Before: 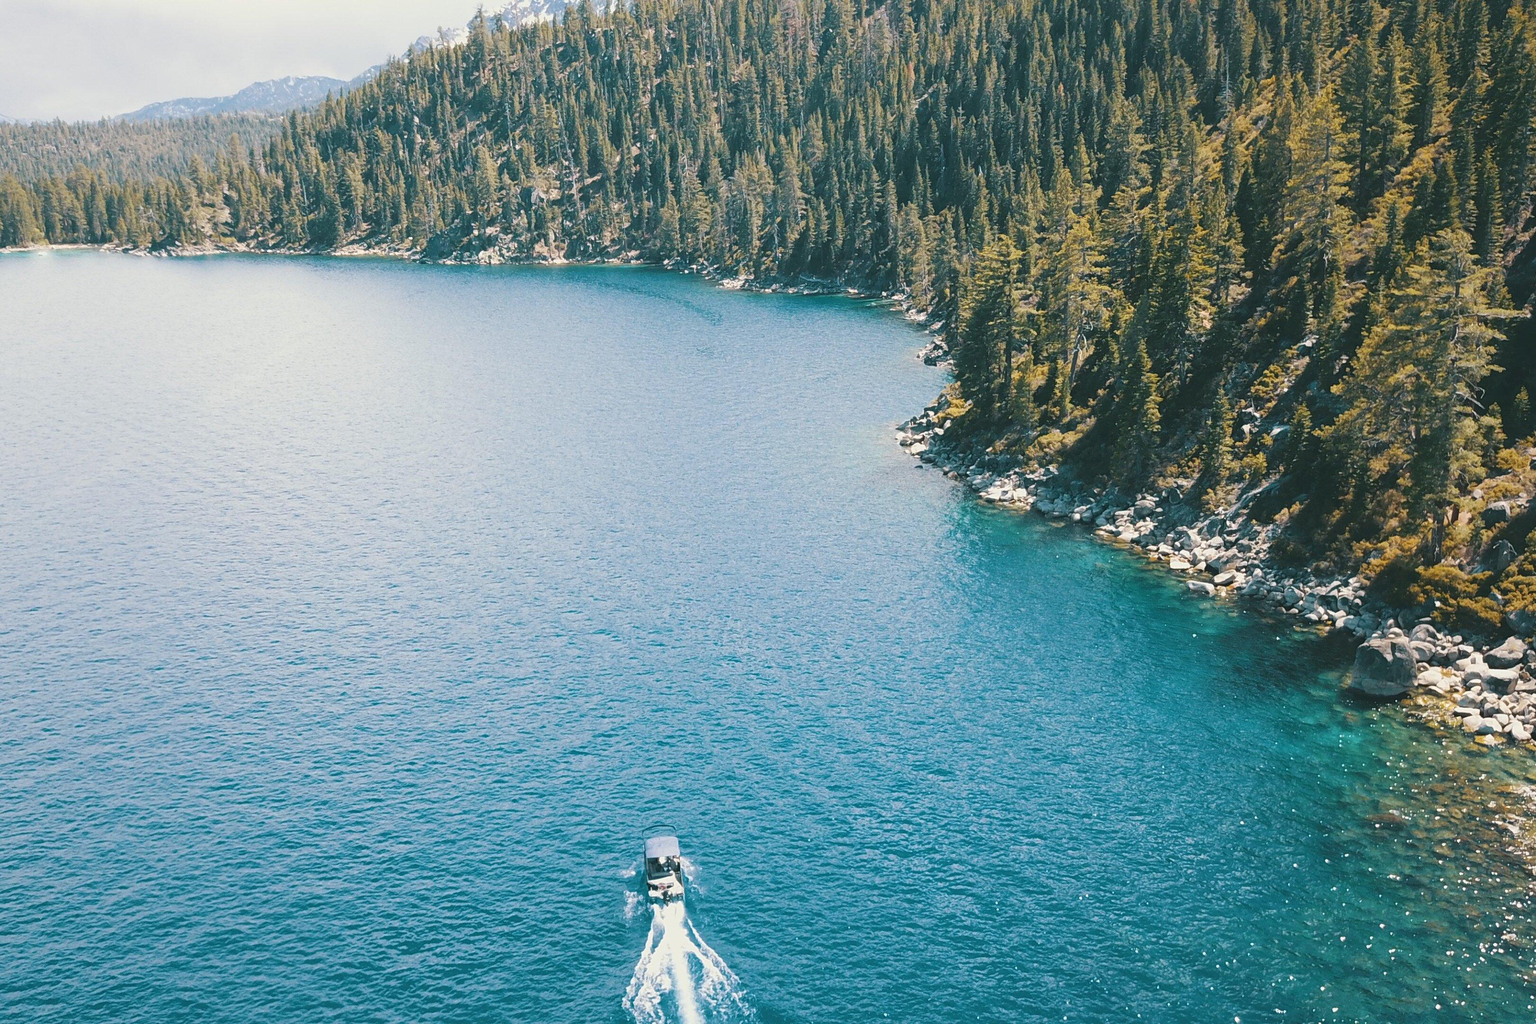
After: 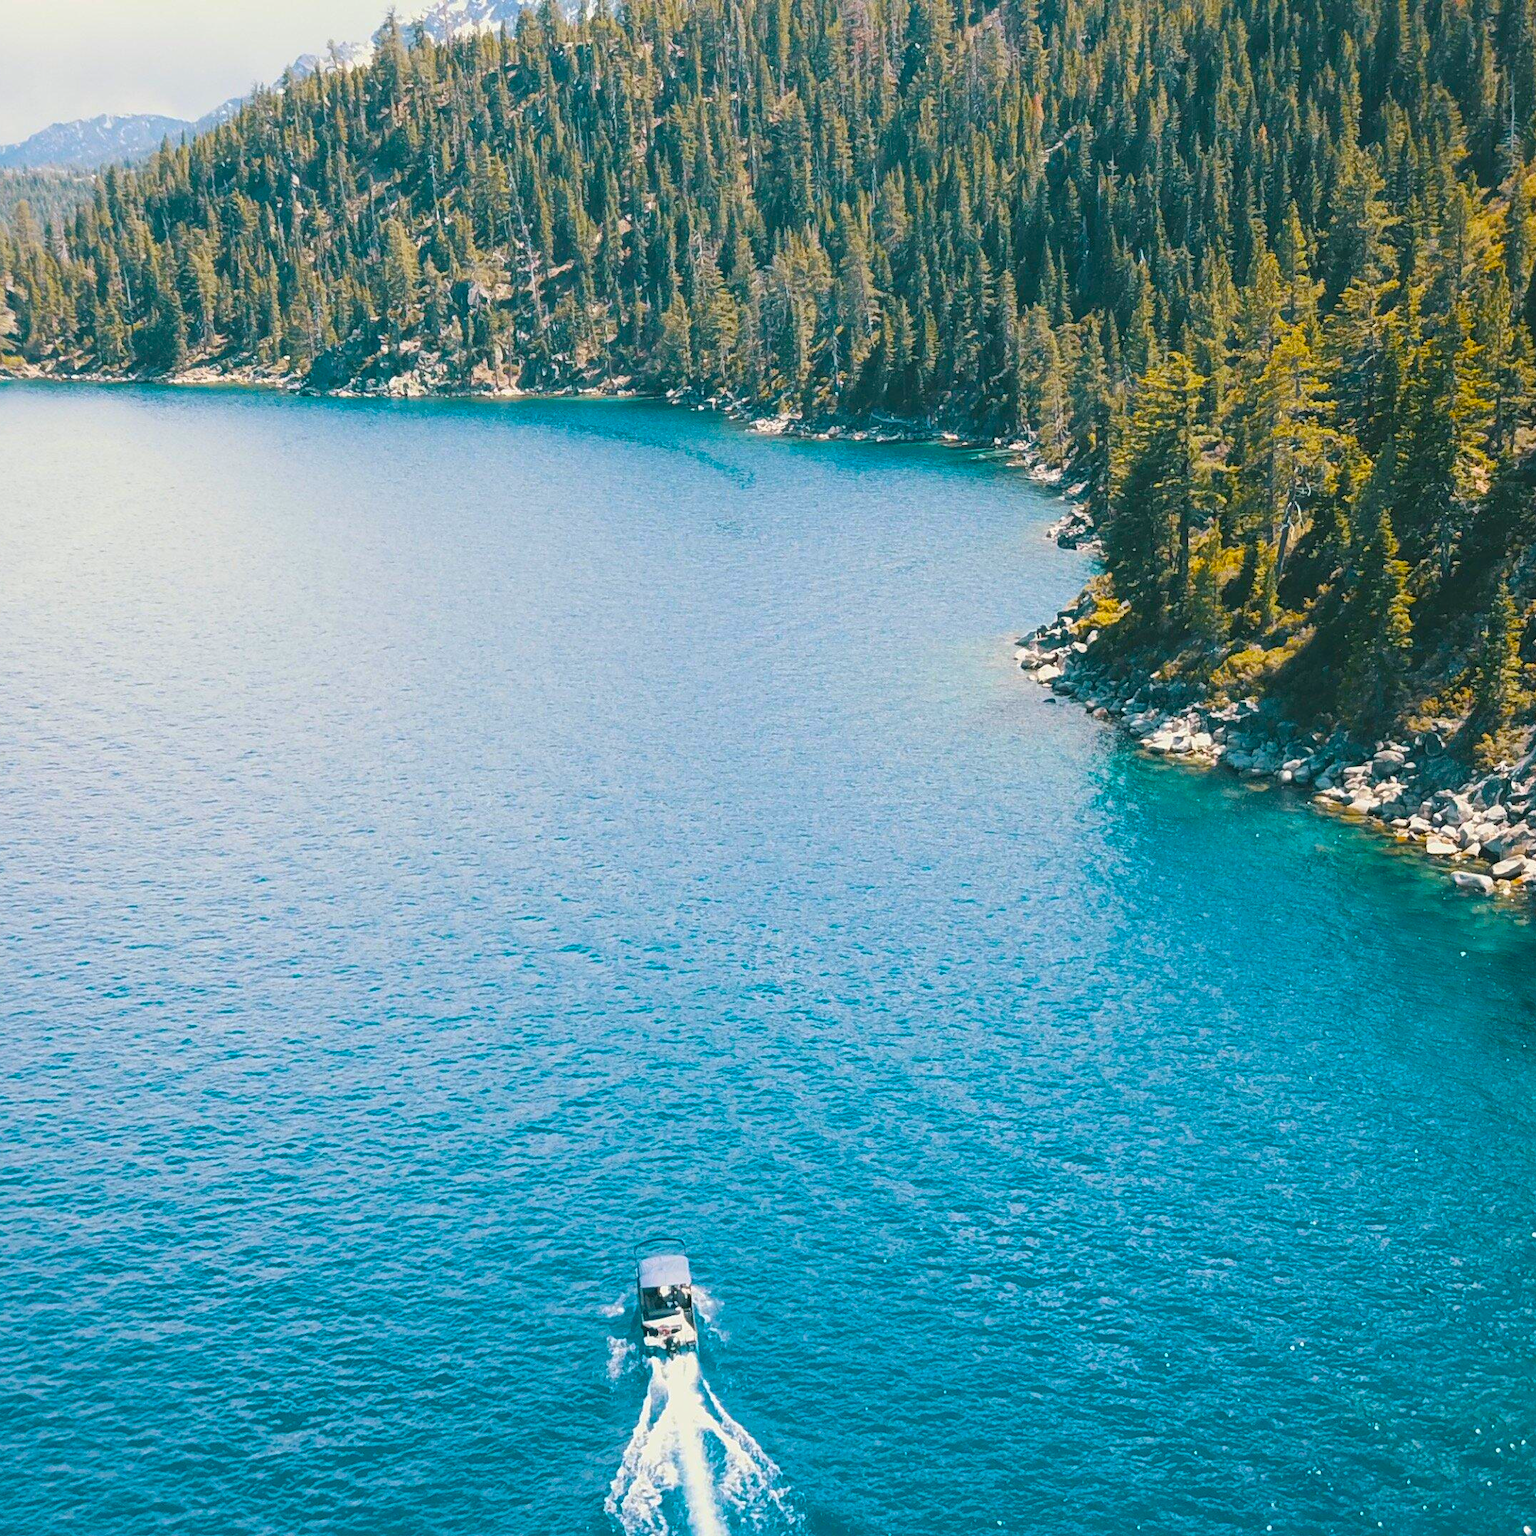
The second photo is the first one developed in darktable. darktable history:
tone equalizer: on, module defaults
crop and rotate: left 14.292%, right 19.041%
color balance rgb: linear chroma grading › global chroma 15%, perceptual saturation grading › global saturation 30%
